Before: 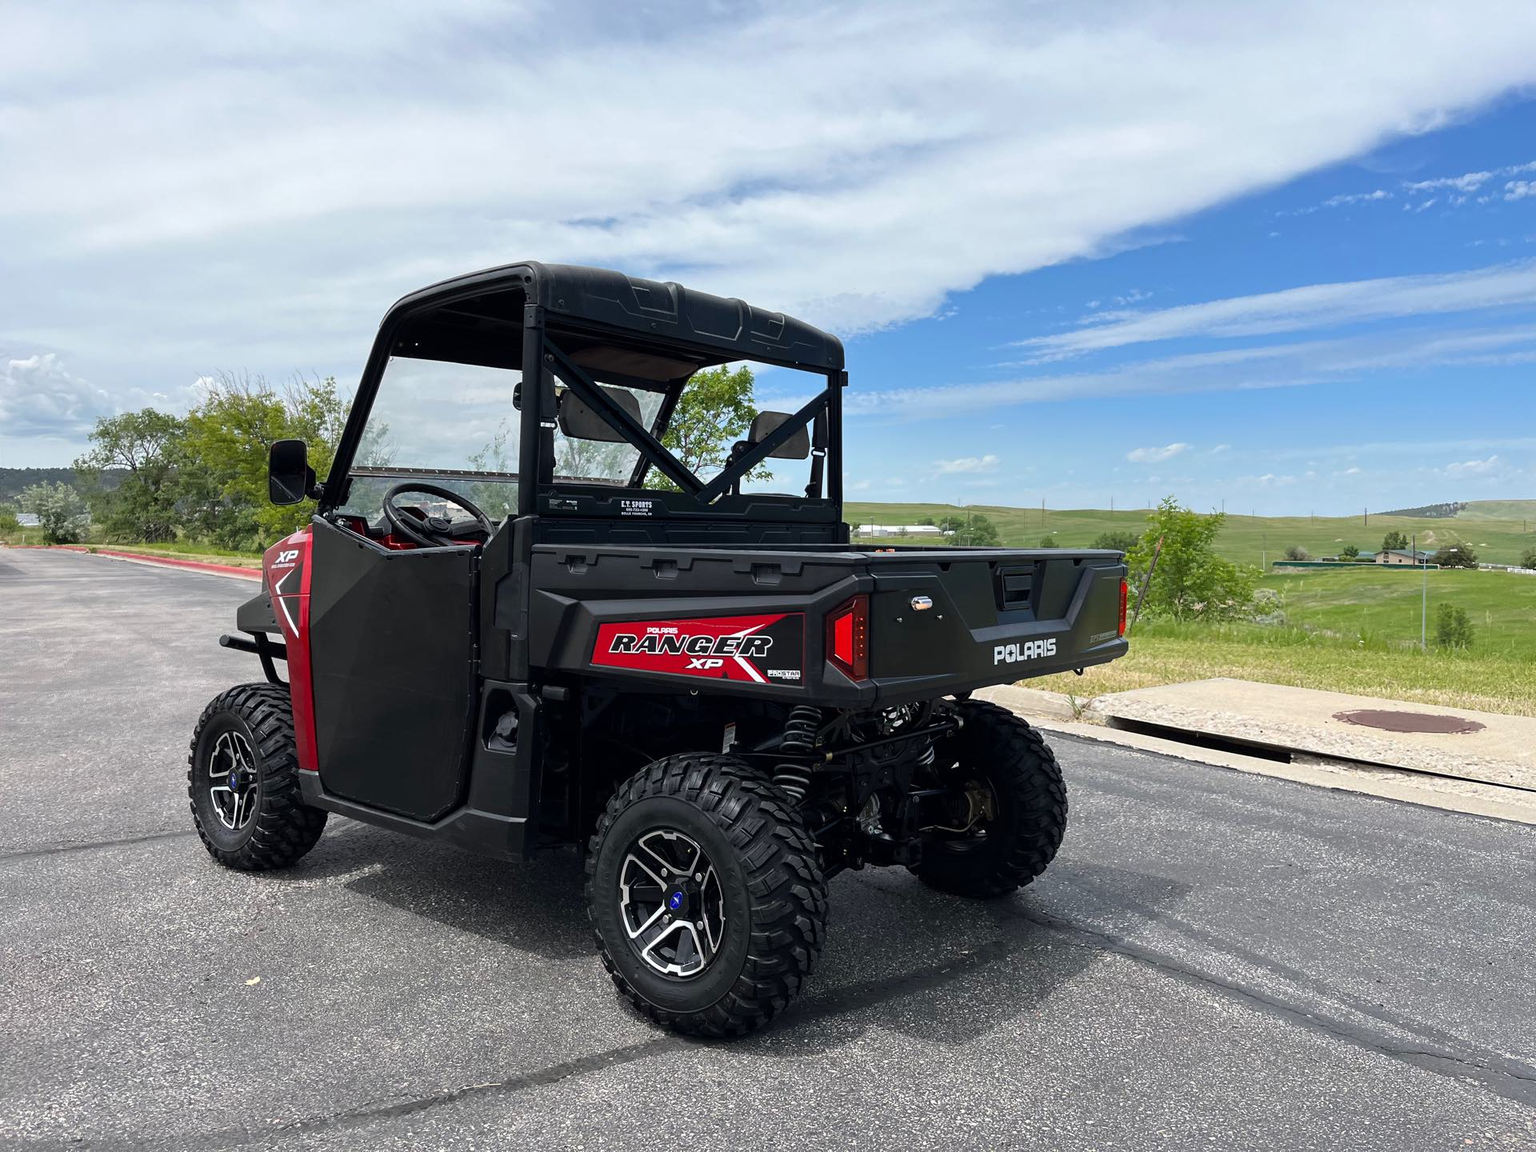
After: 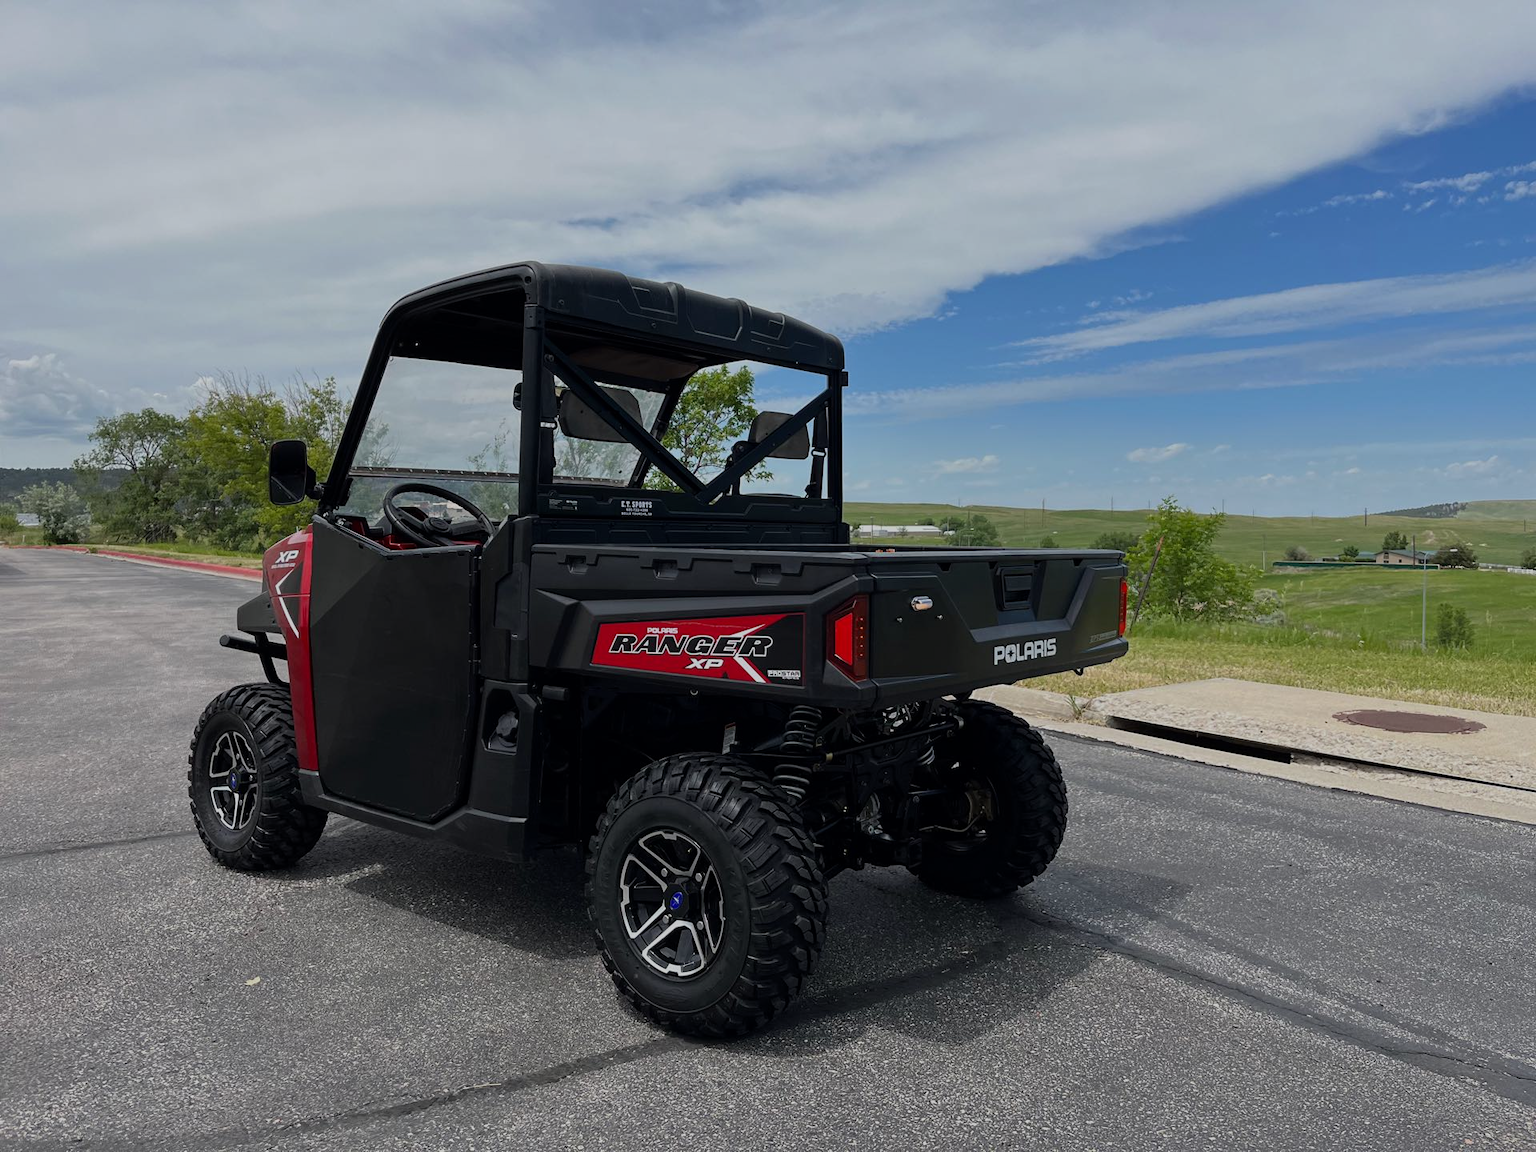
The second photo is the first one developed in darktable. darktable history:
exposure: black level correction 0, exposure -0.766 EV, compensate highlight preservation false
